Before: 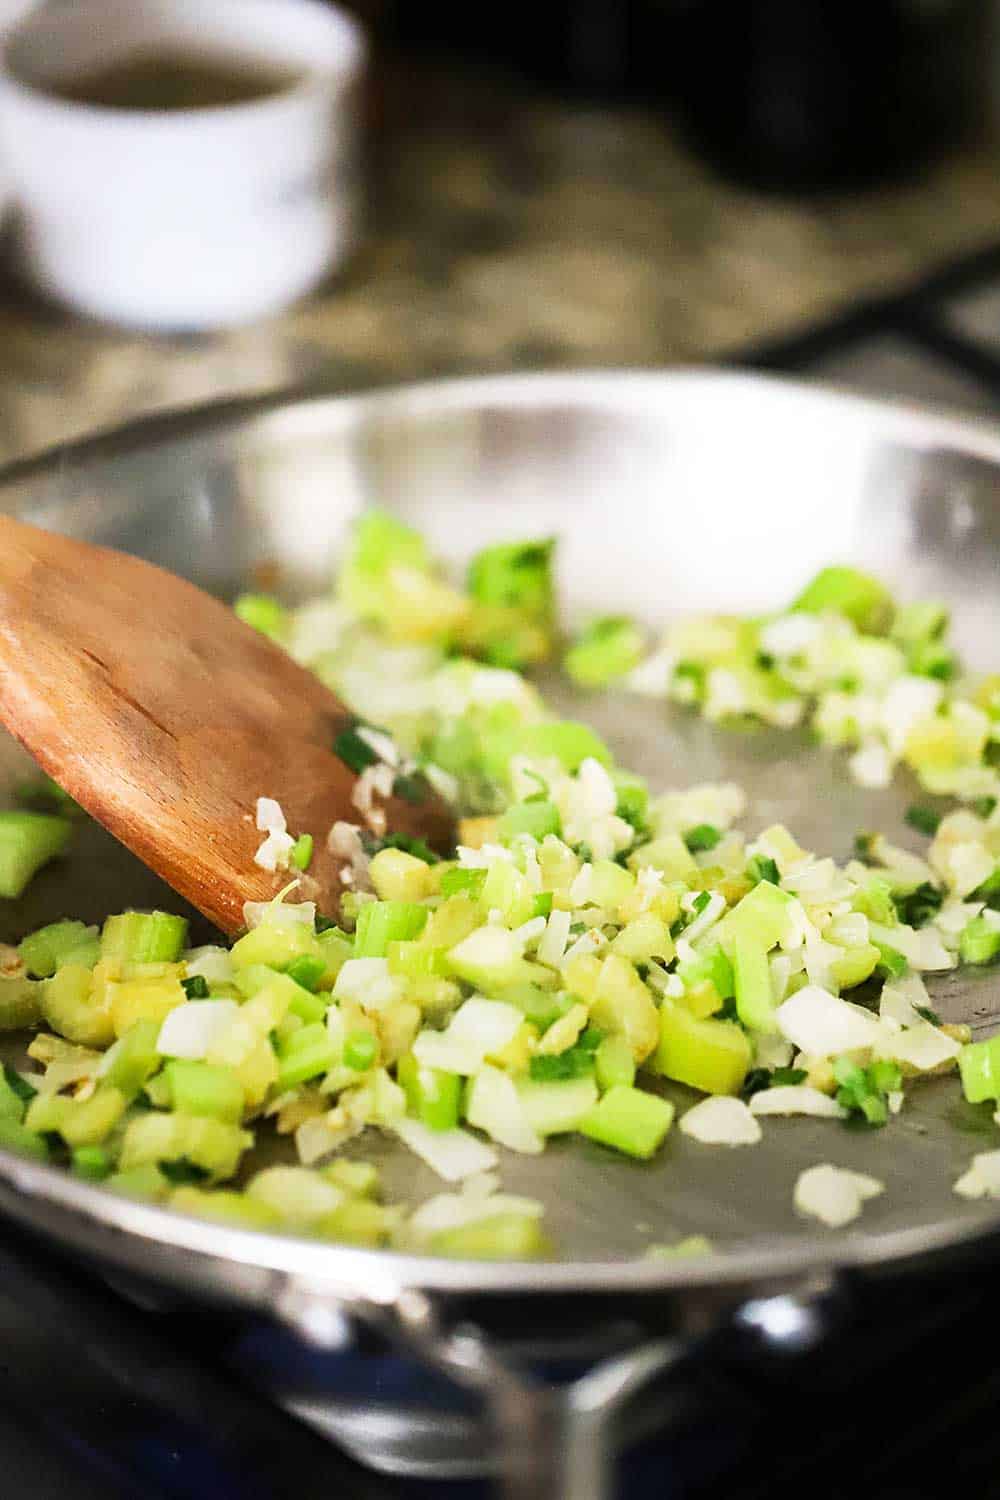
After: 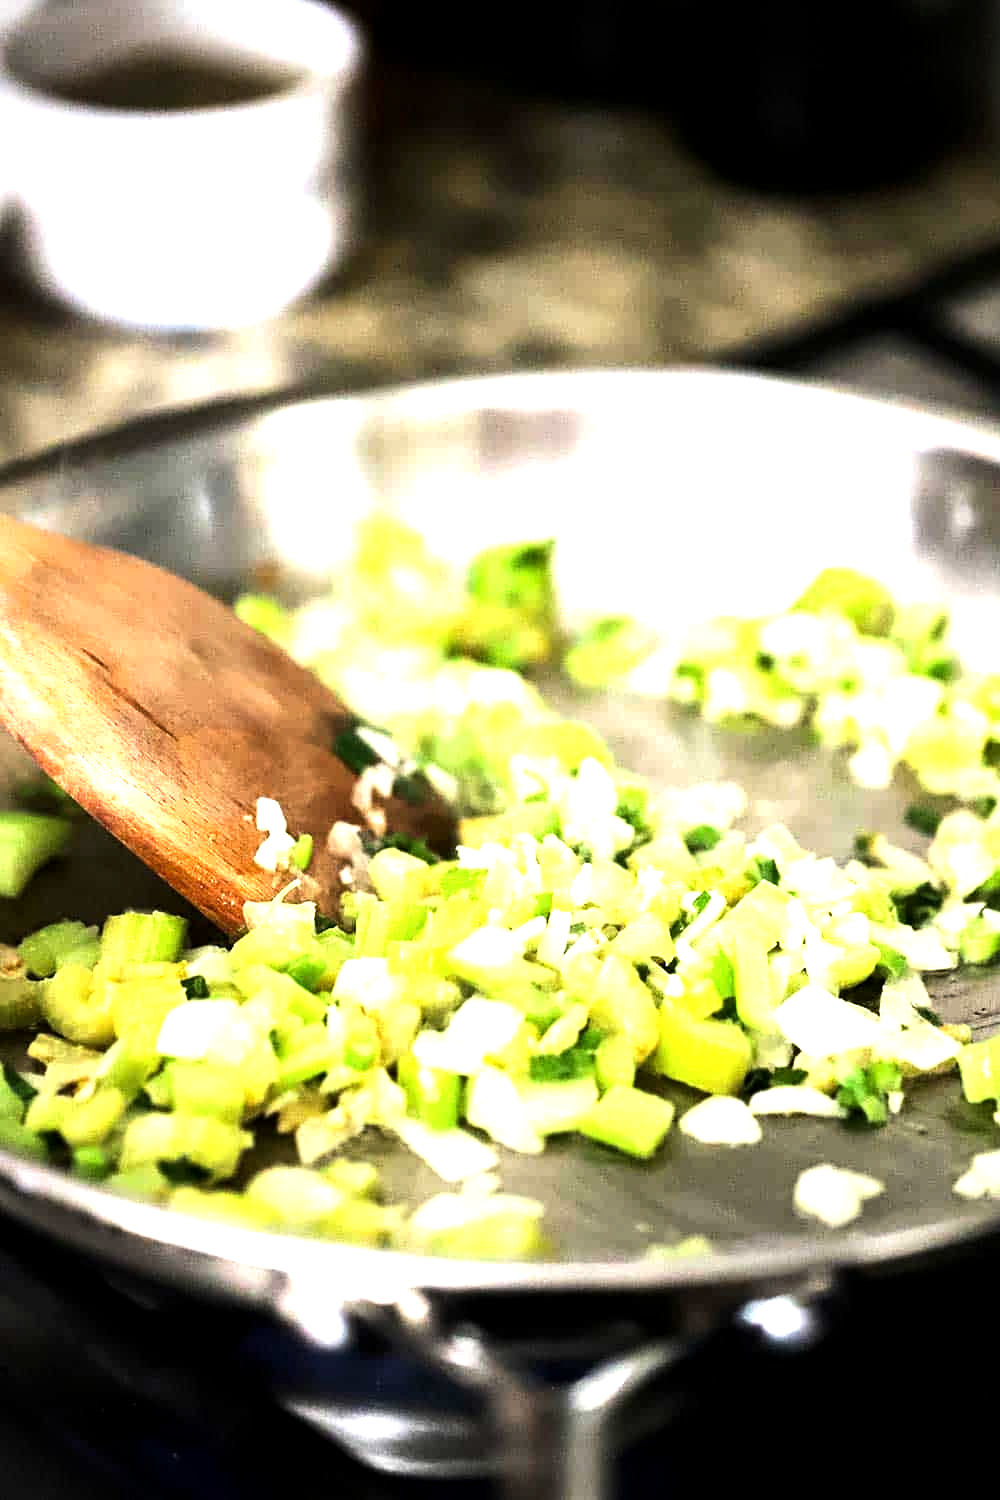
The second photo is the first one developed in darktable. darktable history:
vignetting: fall-off start 91.26%
tone equalizer: -8 EV -1.08 EV, -7 EV -1.04 EV, -6 EV -0.85 EV, -5 EV -0.545 EV, -3 EV 0.567 EV, -2 EV 0.872 EV, -1 EV 0.996 EV, +0 EV 1.08 EV, edges refinement/feathering 500, mask exposure compensation -1.57 EV, preserve details no
local contrast: highlights 104%, shadows 102%, detail 119%, midtone range 0.2
